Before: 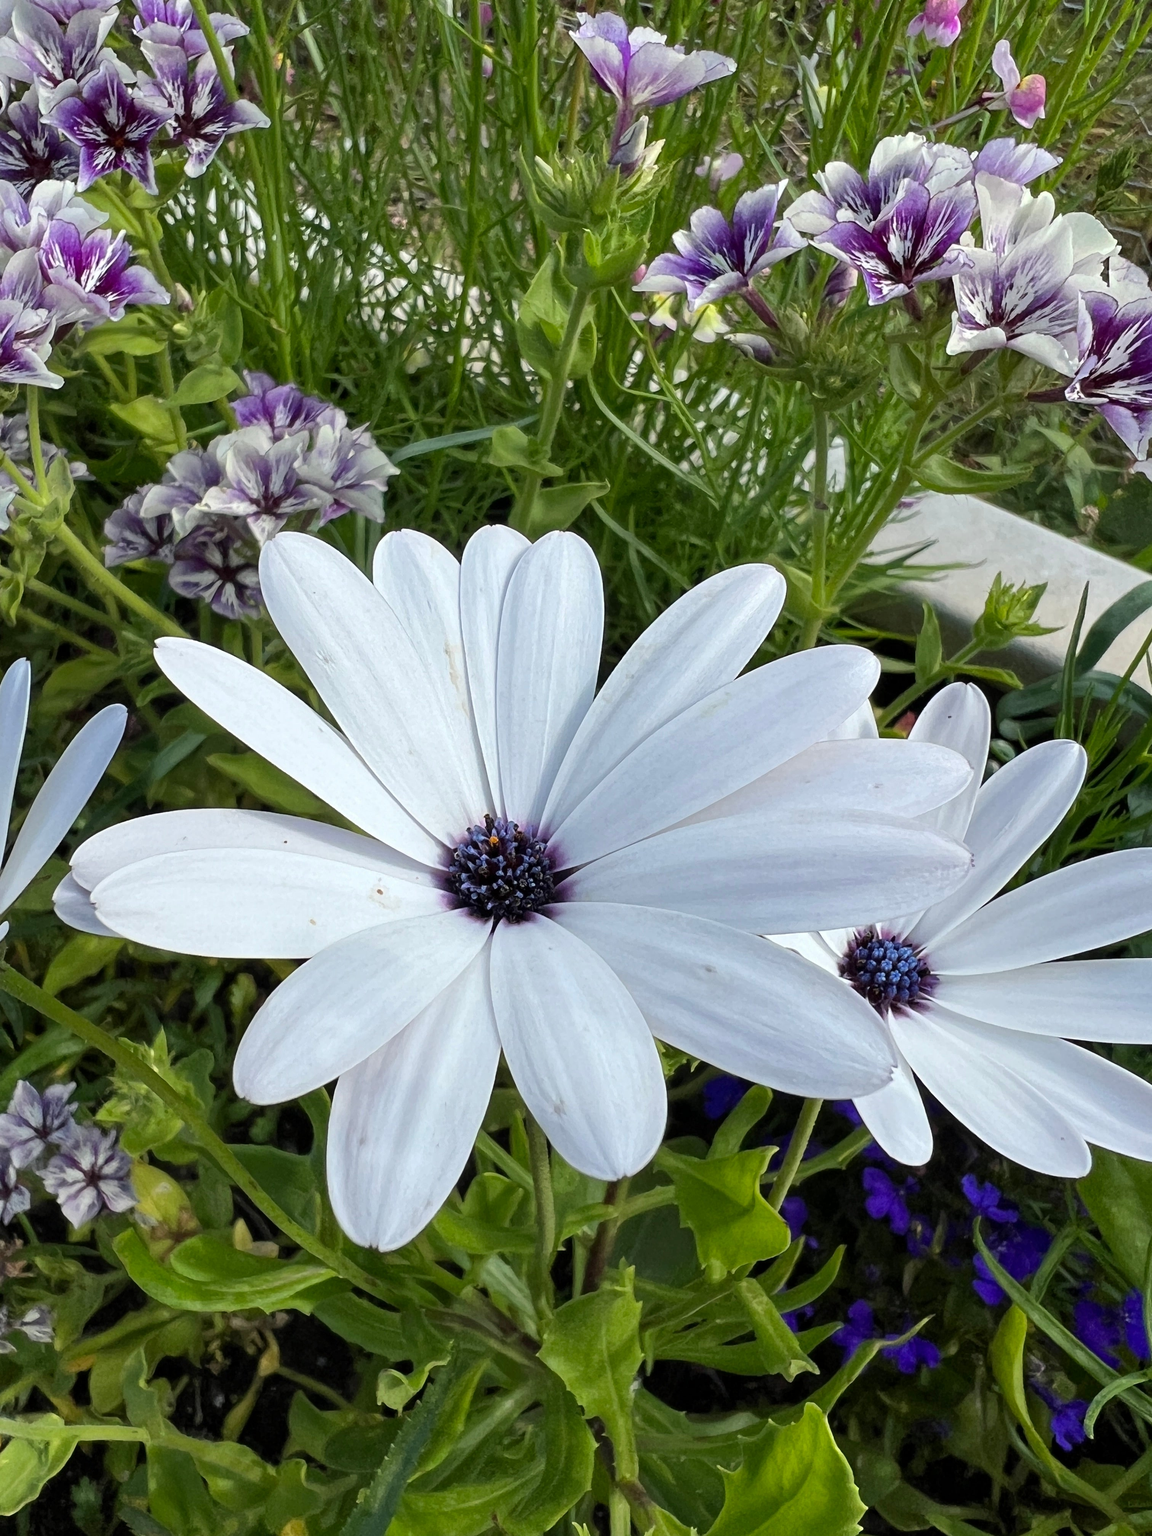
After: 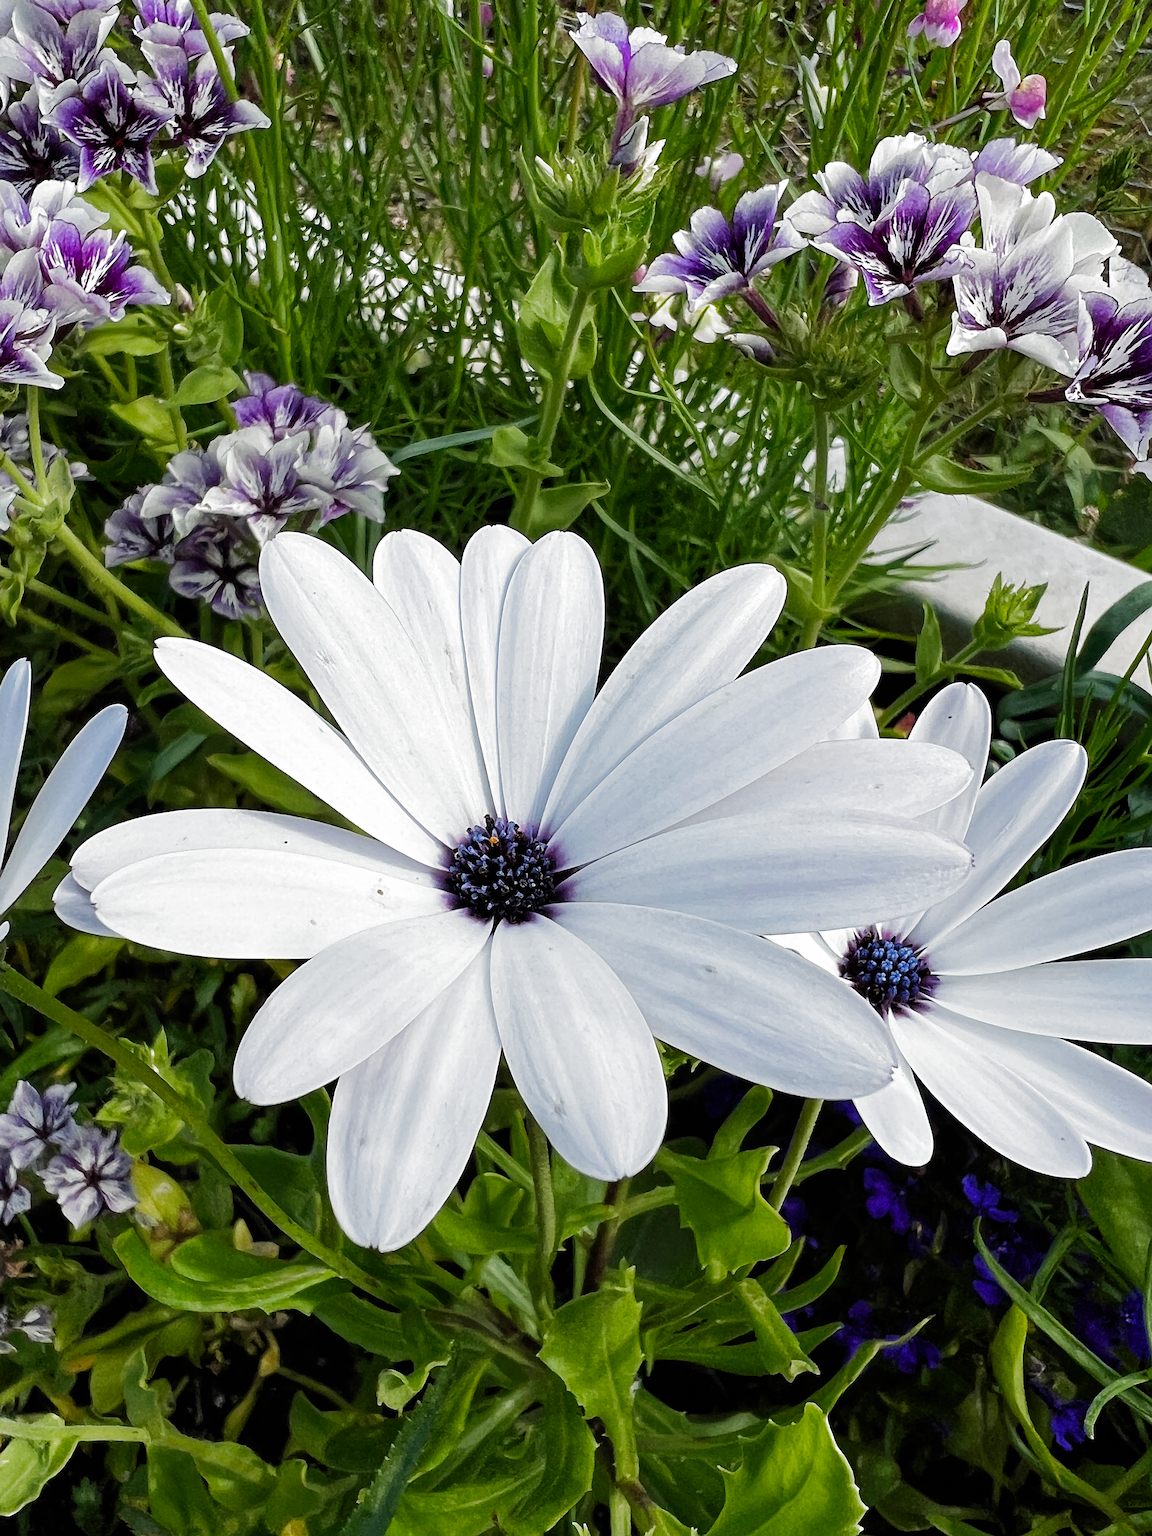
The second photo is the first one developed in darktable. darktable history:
sharpen: on, module defaults
filmic rgb: black relative exposure -9.07 EV, white relative exposure 2.31 EV, threshold 2.99 EV, hardness 7.47, add noise in highlights 0.001, preserve chrominance no, color science v3 (2019), use custom middle-gray values true, contrast in highlights soft, enable highlight reconstruction true
